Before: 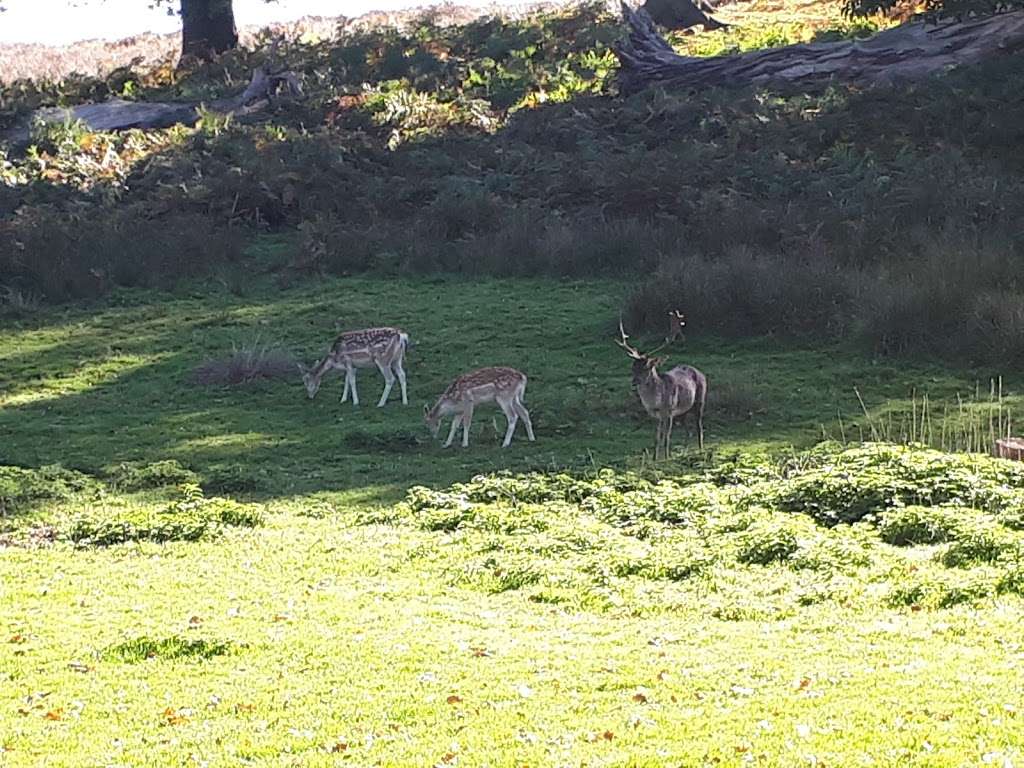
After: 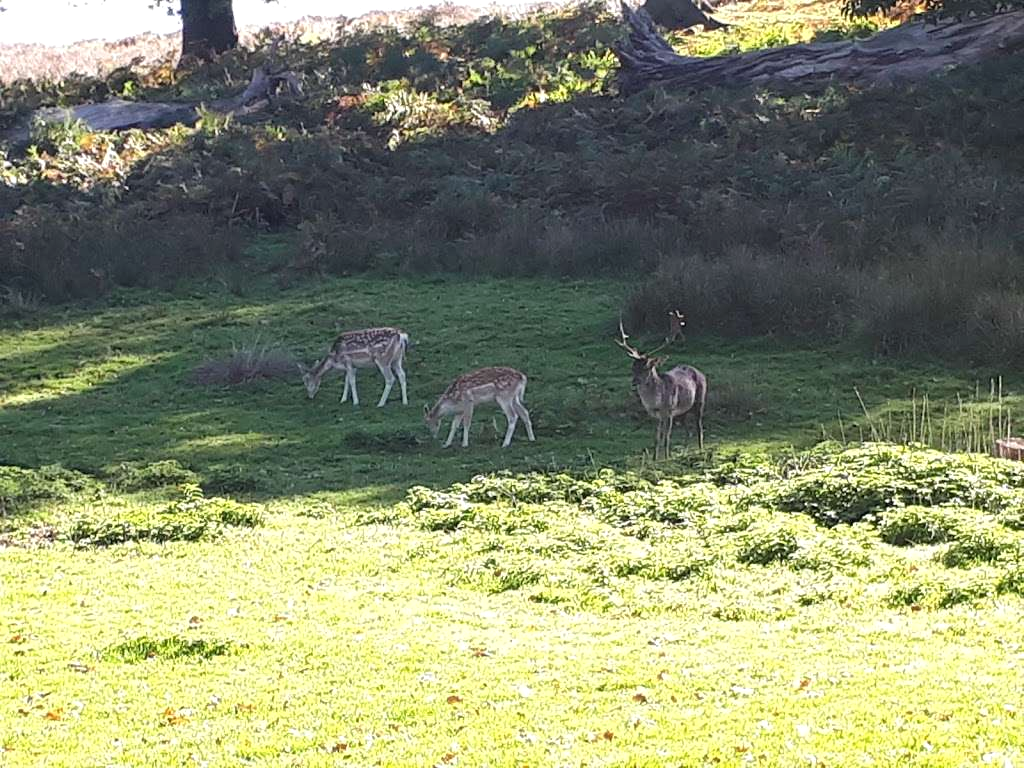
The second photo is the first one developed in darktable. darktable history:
exposure: exposure 0.126 EV, compensate exposure bias true, compensate highlight preservation false
